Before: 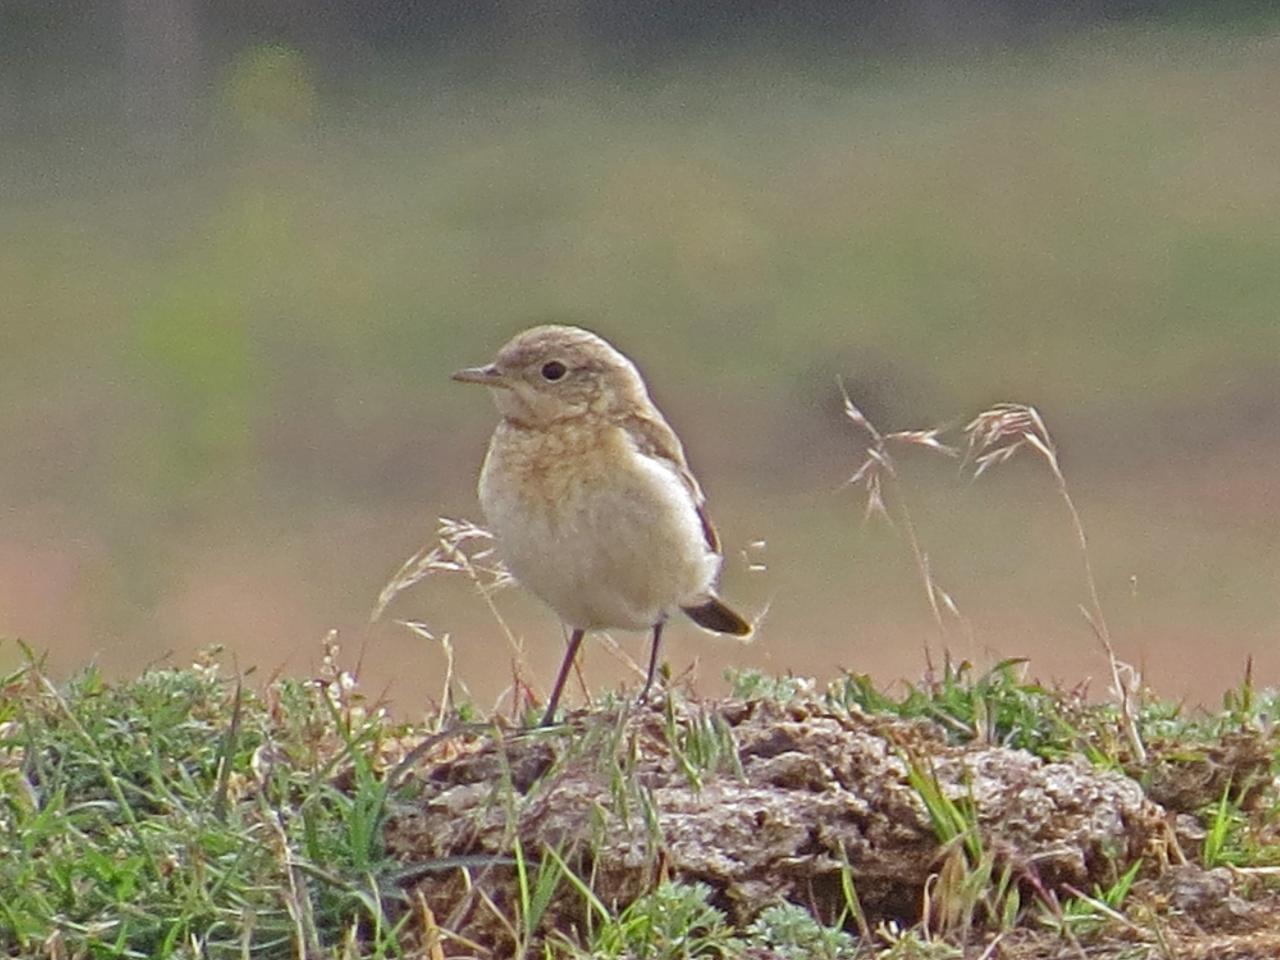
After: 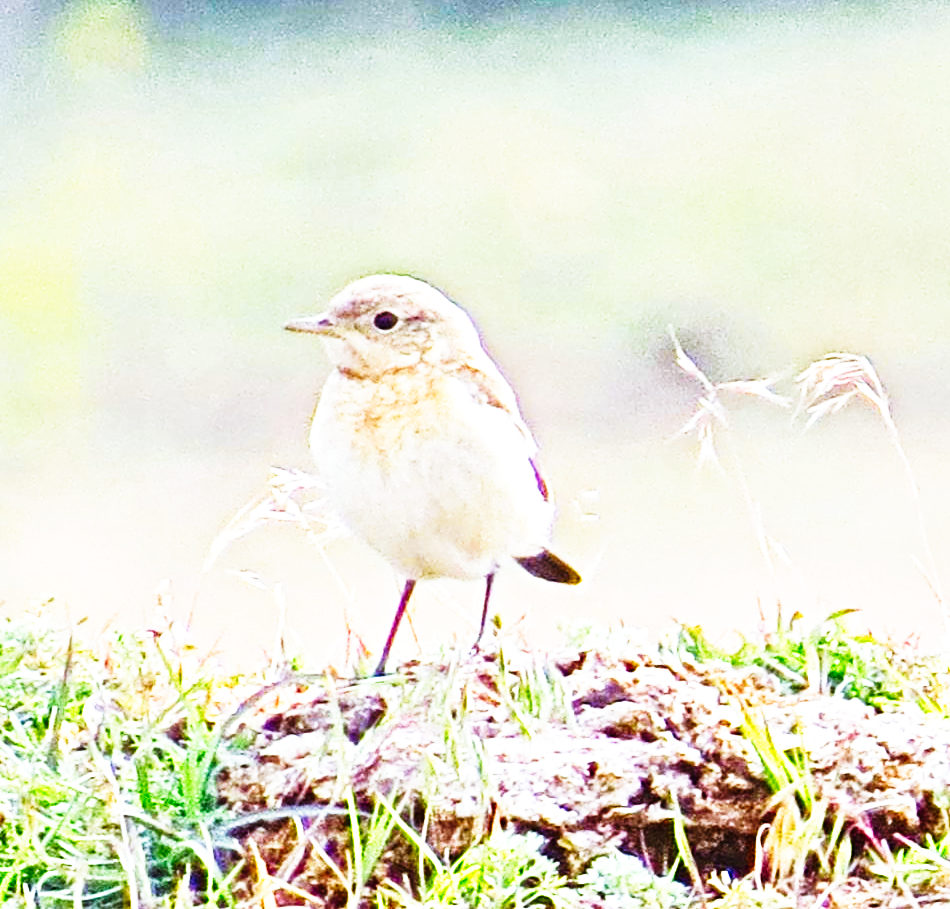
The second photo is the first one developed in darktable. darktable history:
color balance rgb: perceptual saturation grading › global saturation 20%, perceptual saturation grading › highlights -25%, perceptual saturation grading › shadows 50%
crop and rotate: left 13.15%, top 5.251%, right 12.609%
white balance: red 0.924, blue 1.095
tone curve: curves: ch0 [(0, 0) (0.003, 0.003) (0.011, 0.006) (0.025, 0.01) (0.044, 0.016) (0.069, 0.02) (0.1, 0.025) (0.136, 0.034) (0.177, 0.051) (0.224, 0.08) (0.277, 0.131) (0.335, 0.209) (0.399, 0.328) (0.468, 0.47) (0.543, 0.629) (0.623, 0.788) (0.709, 0.903) (0.801, 0.965) (0.898, 0.989) (1, 1)], preserve colors none
exposure: black level correction 0.001, exposure 1.3 EV, compensate highlight preservation false
